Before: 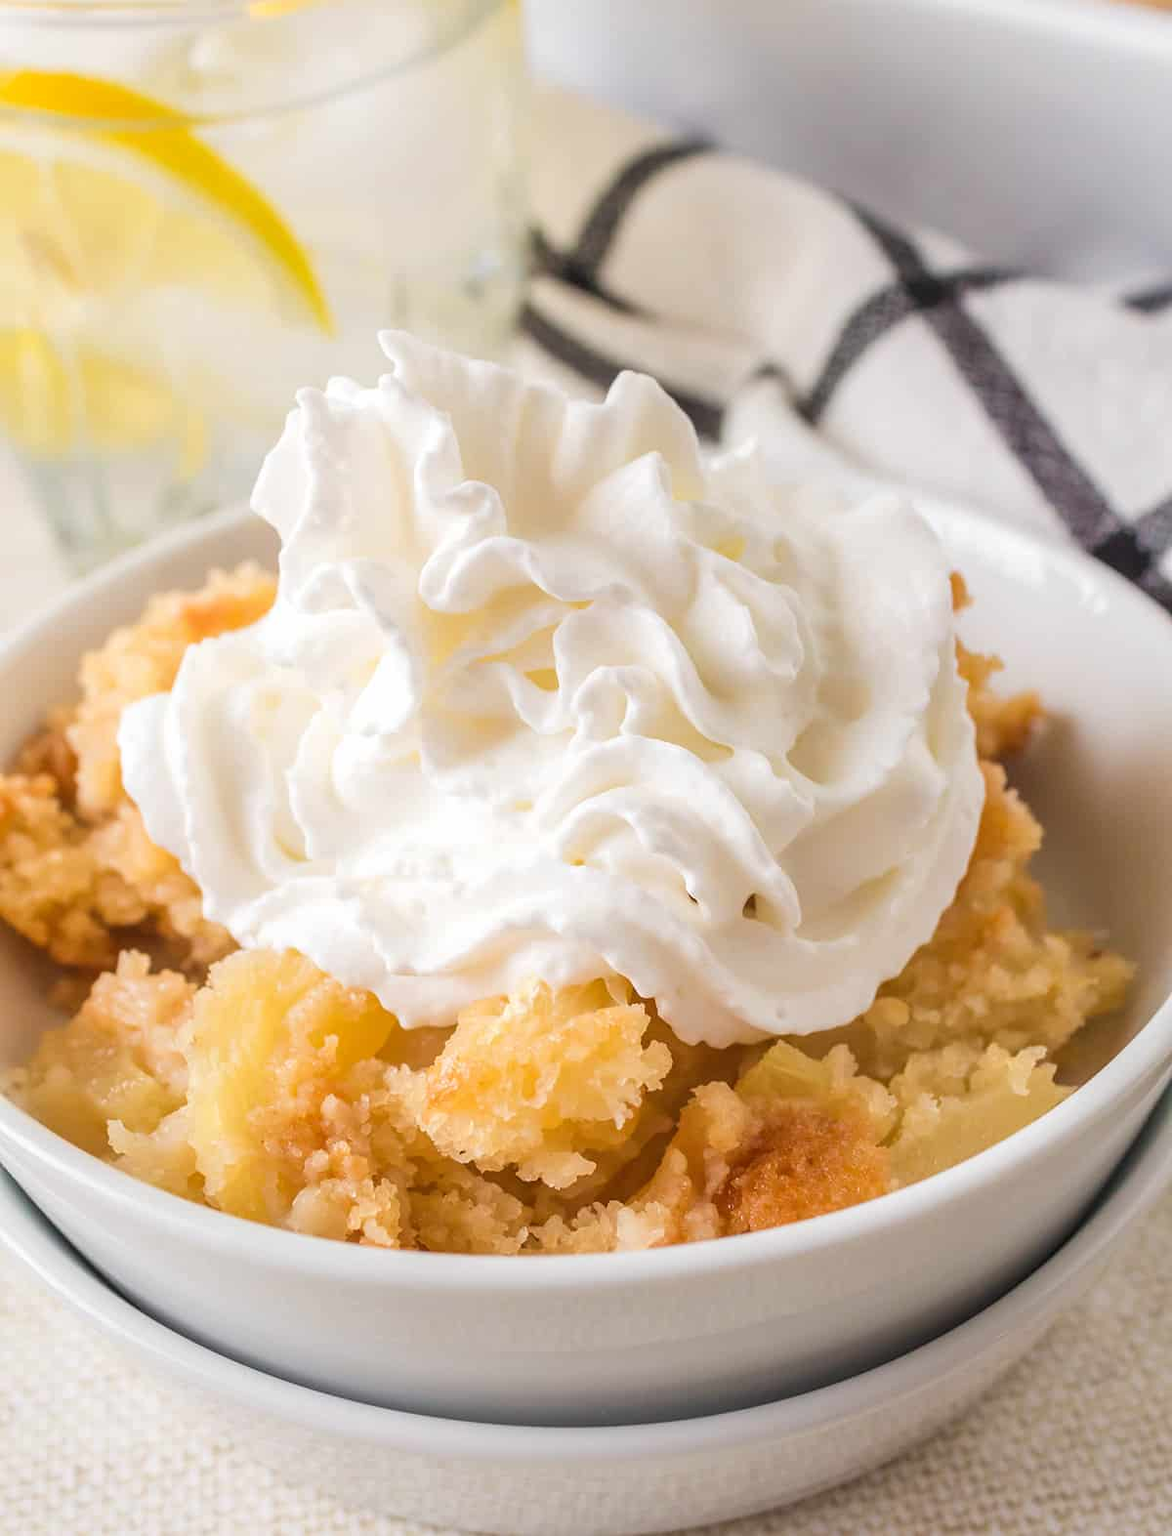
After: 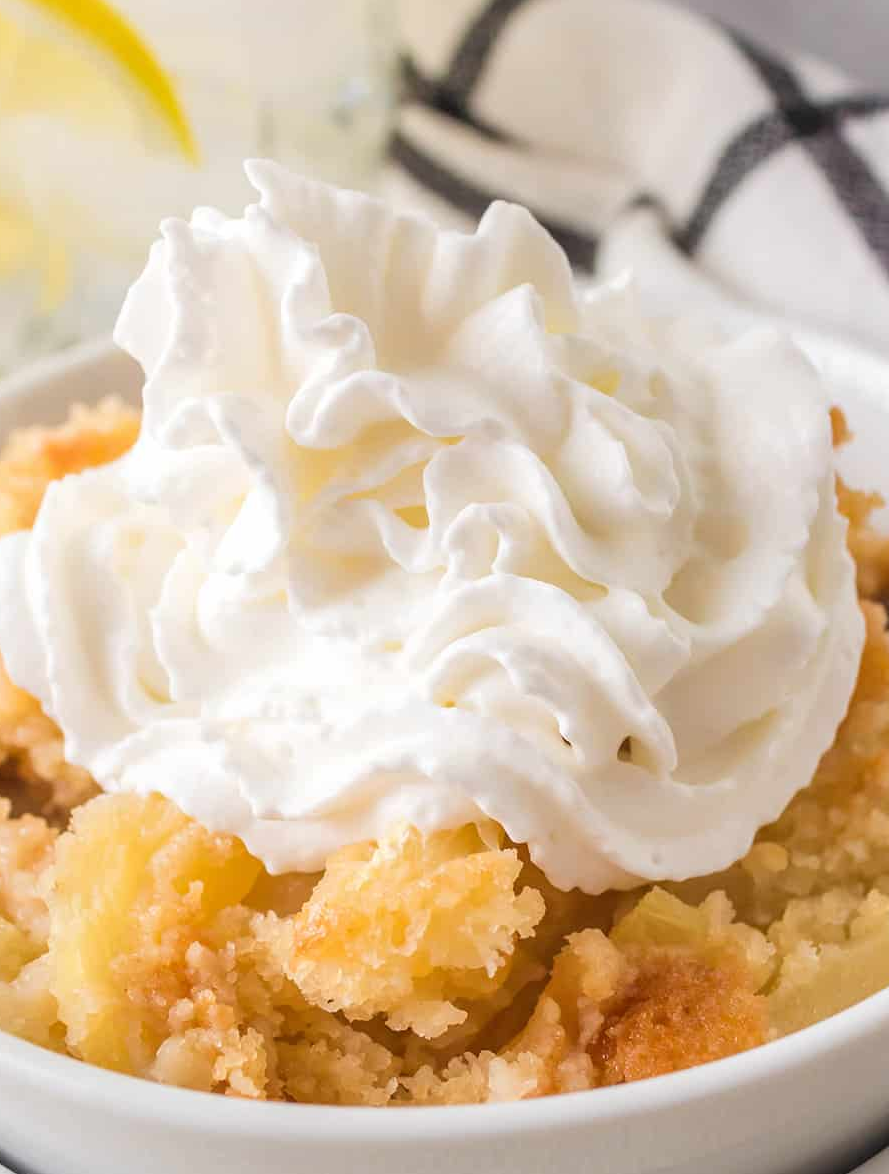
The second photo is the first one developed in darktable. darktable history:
crop and rotate: left 11.943%, top 11.395%, right 13.972%, bottom 13.908%
